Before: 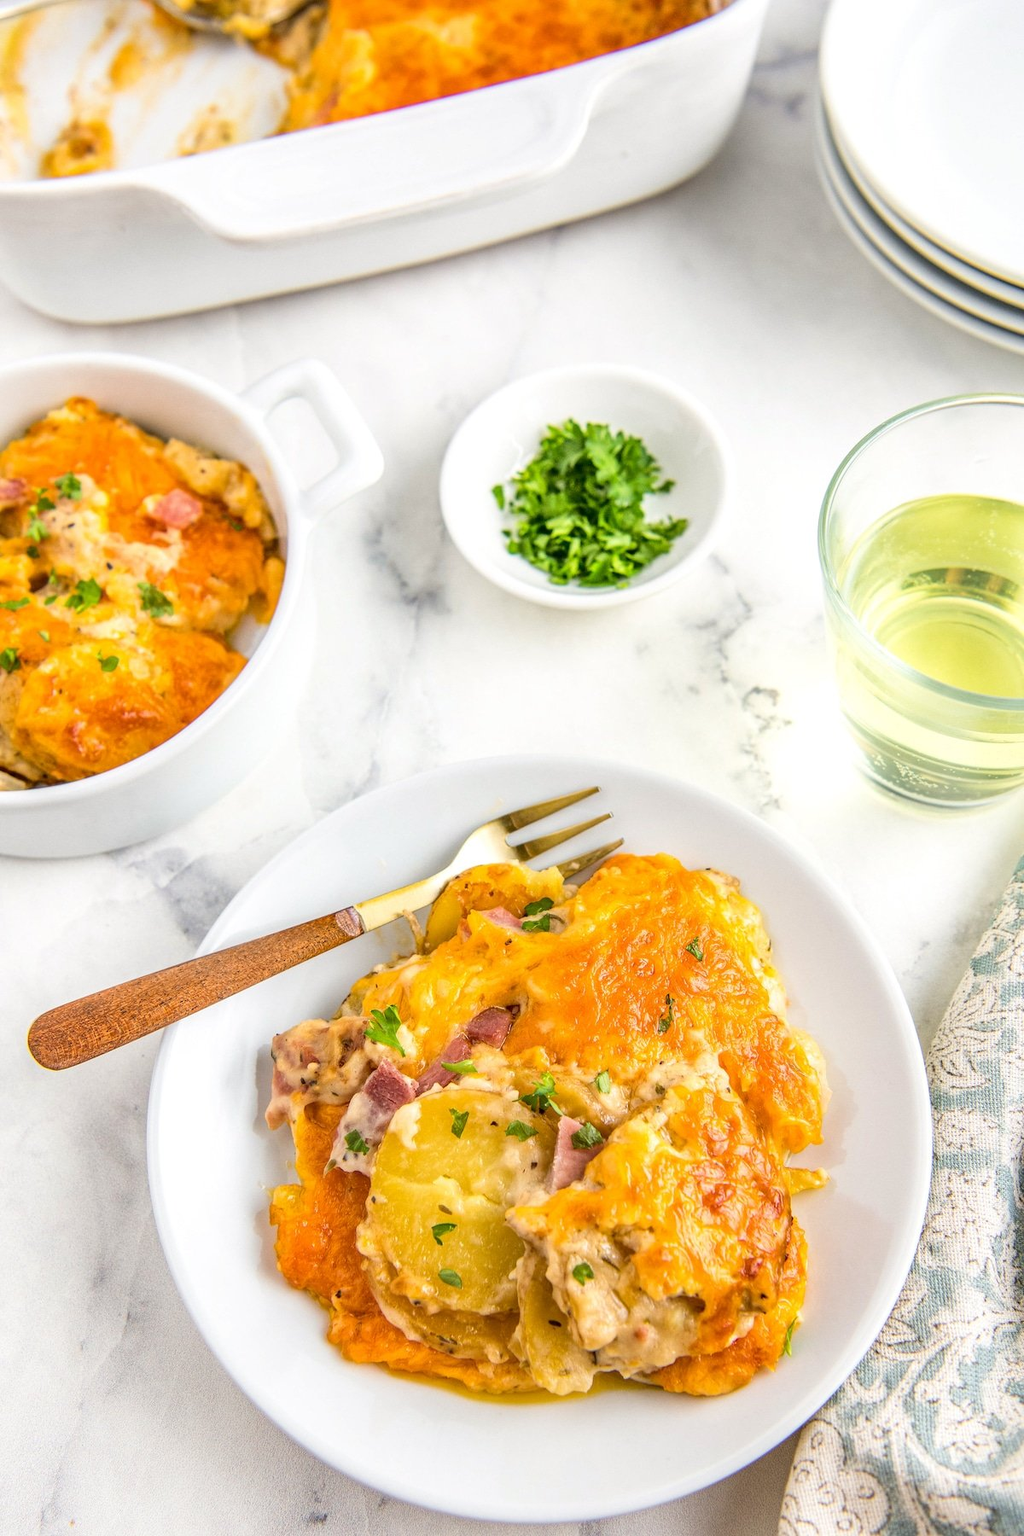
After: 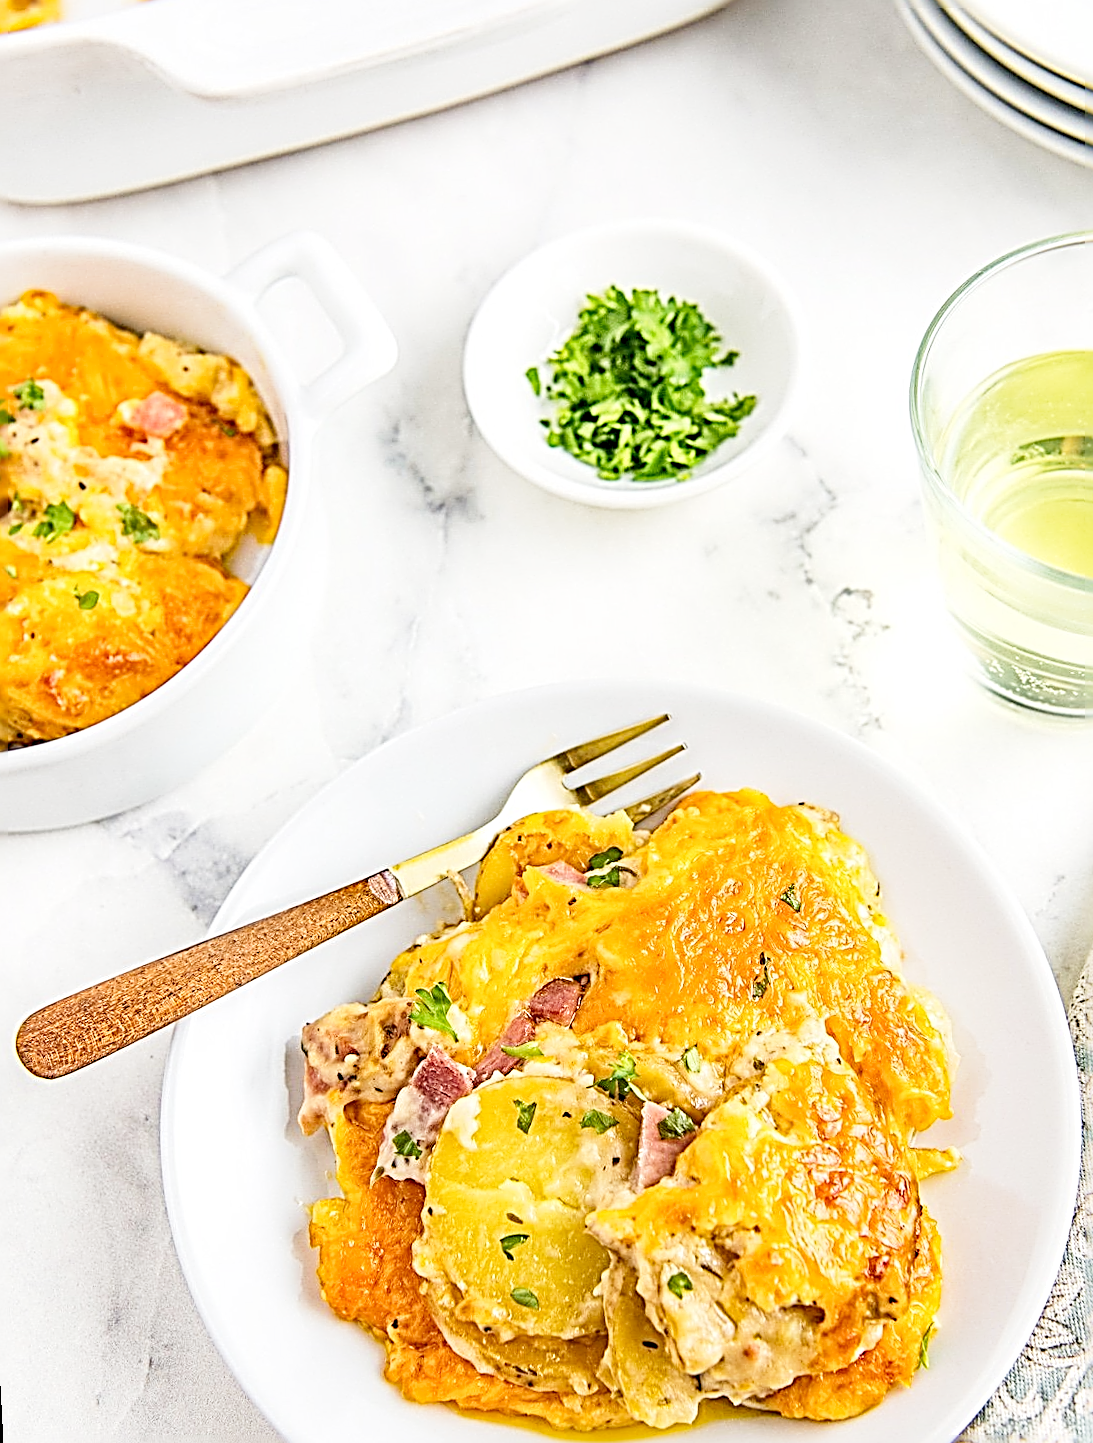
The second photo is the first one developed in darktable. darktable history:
rotate and perspective: rotation -3°, crop left 0.031, crop right 0.968, crop top 0.07, crop bottom 0.93
haze removal: compatibility mode true, adaptive false
base curve: curves: ch0 [(0, 0) (0.204, 0.334) (0.55, 0.733) (1, 1)], preserve colors none
sharpen: radius 3.158, amount 1.731
crop: left 3.305%, top 6.436%, right 6.389%, bottom 3.258%
